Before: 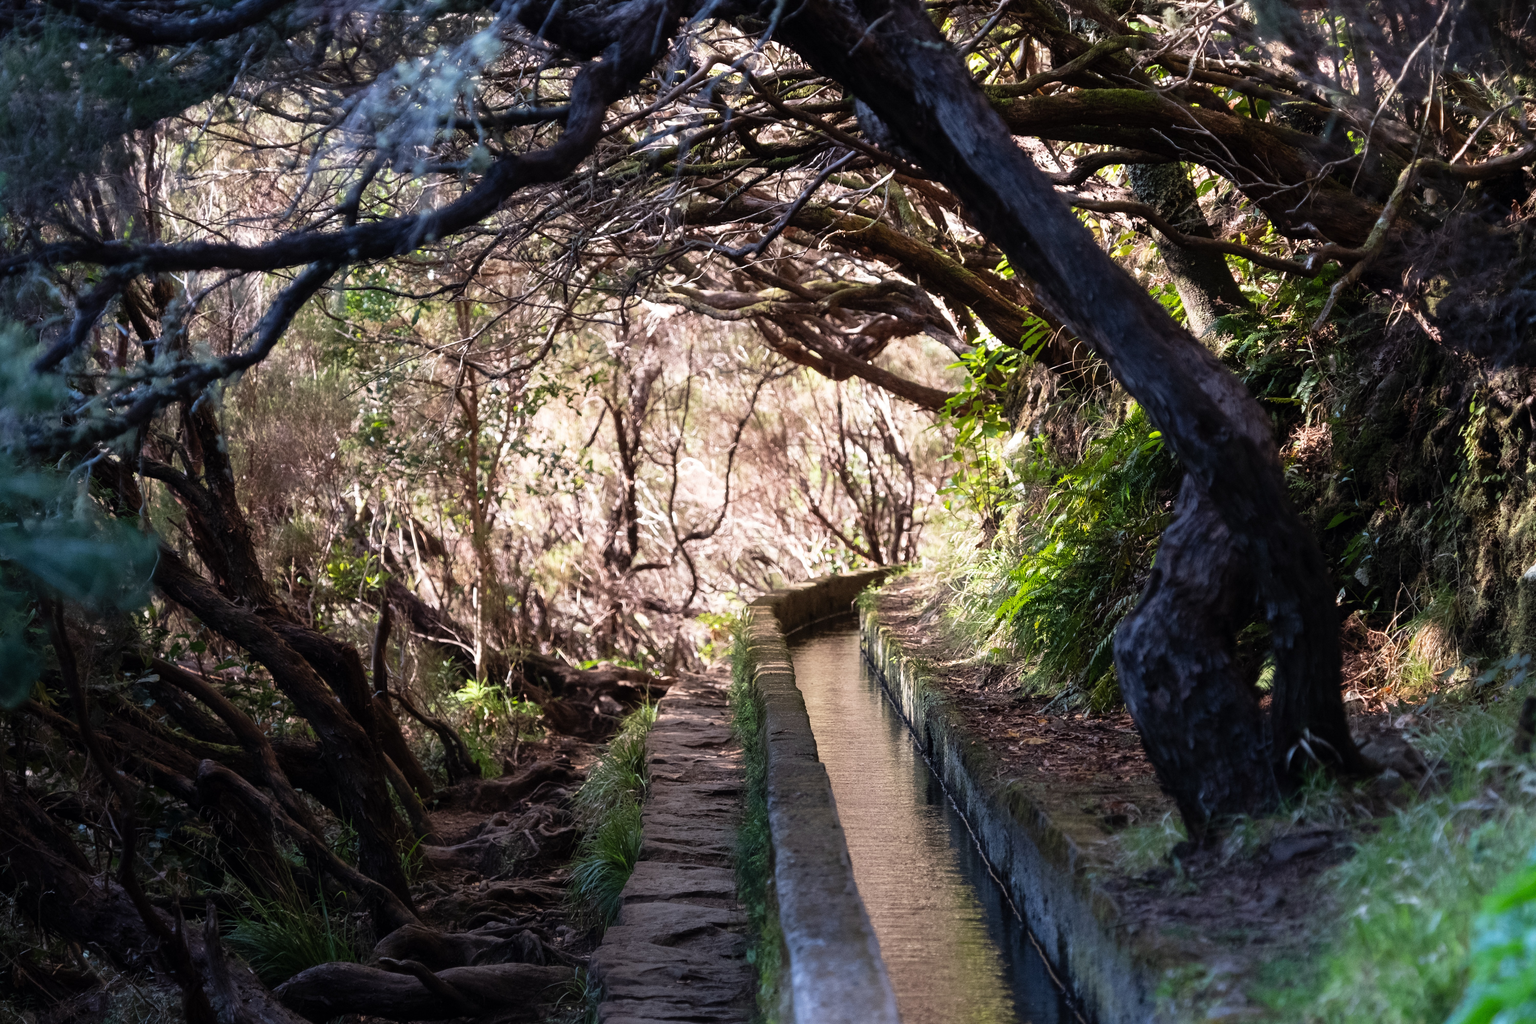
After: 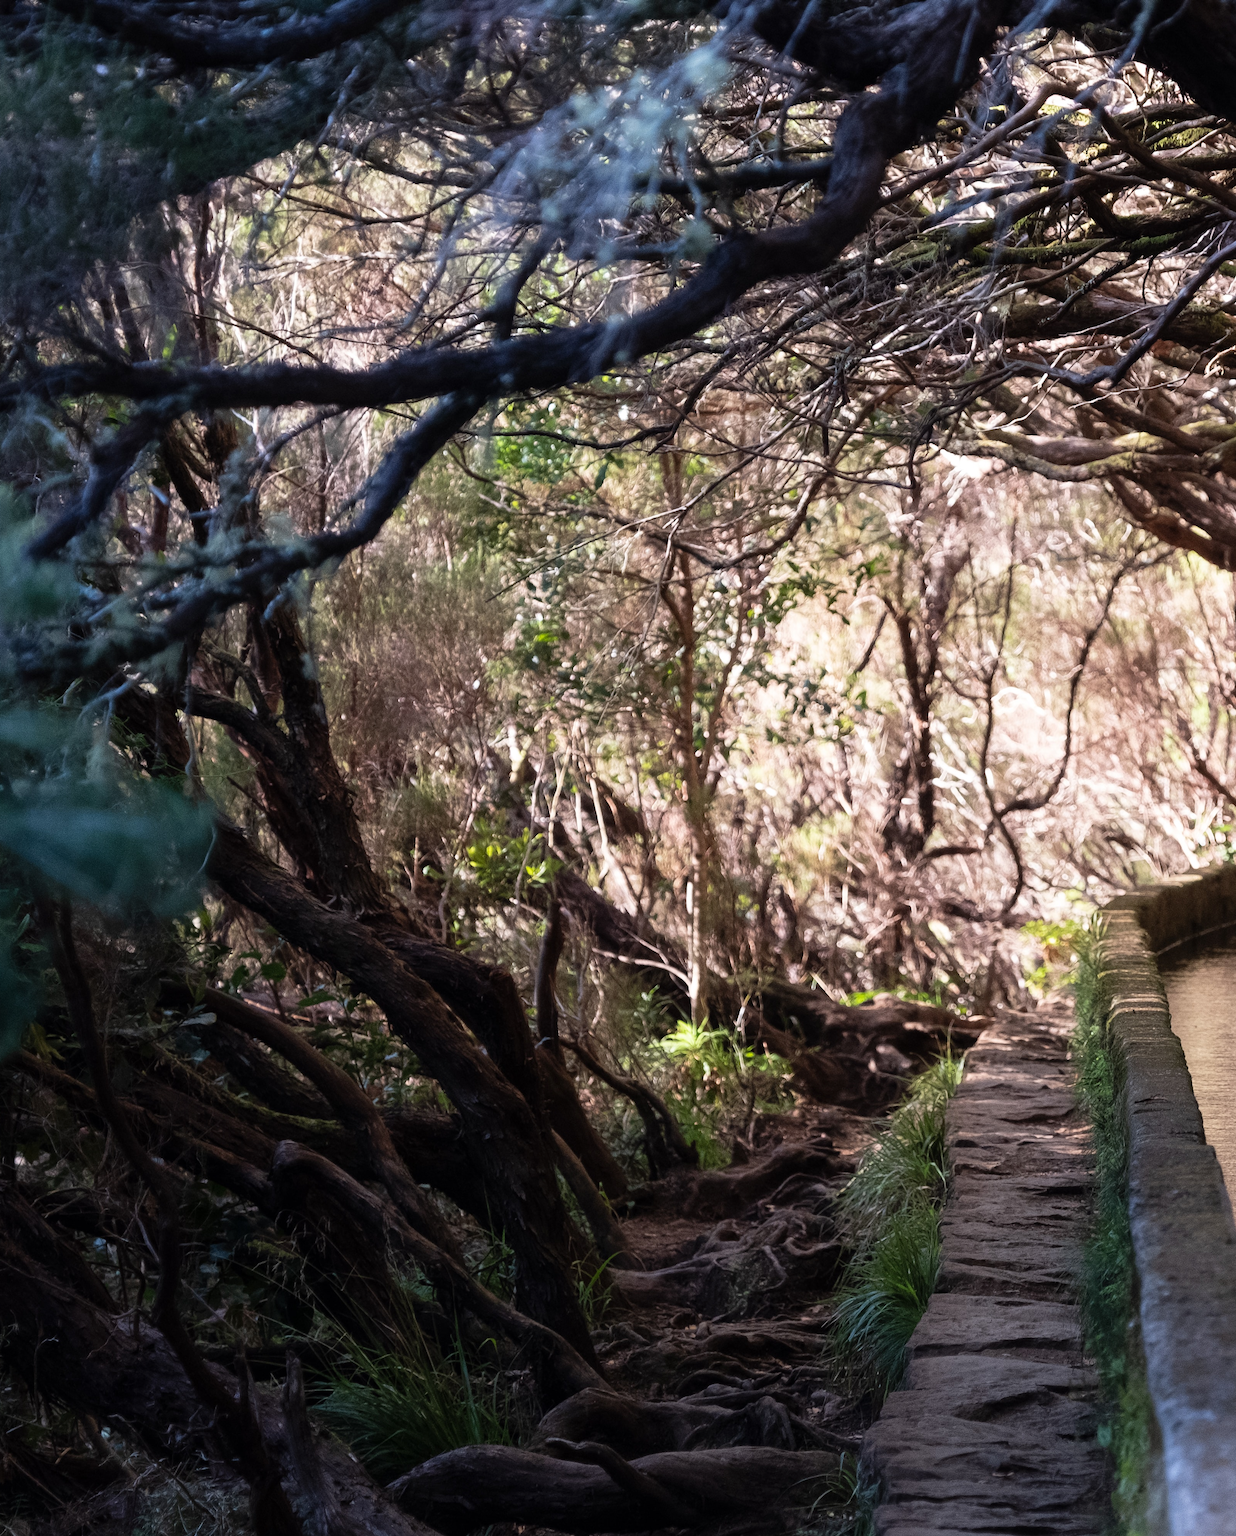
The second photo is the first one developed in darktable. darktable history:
crop: left 1.043%, right 45.354%, bottom 0.082%
